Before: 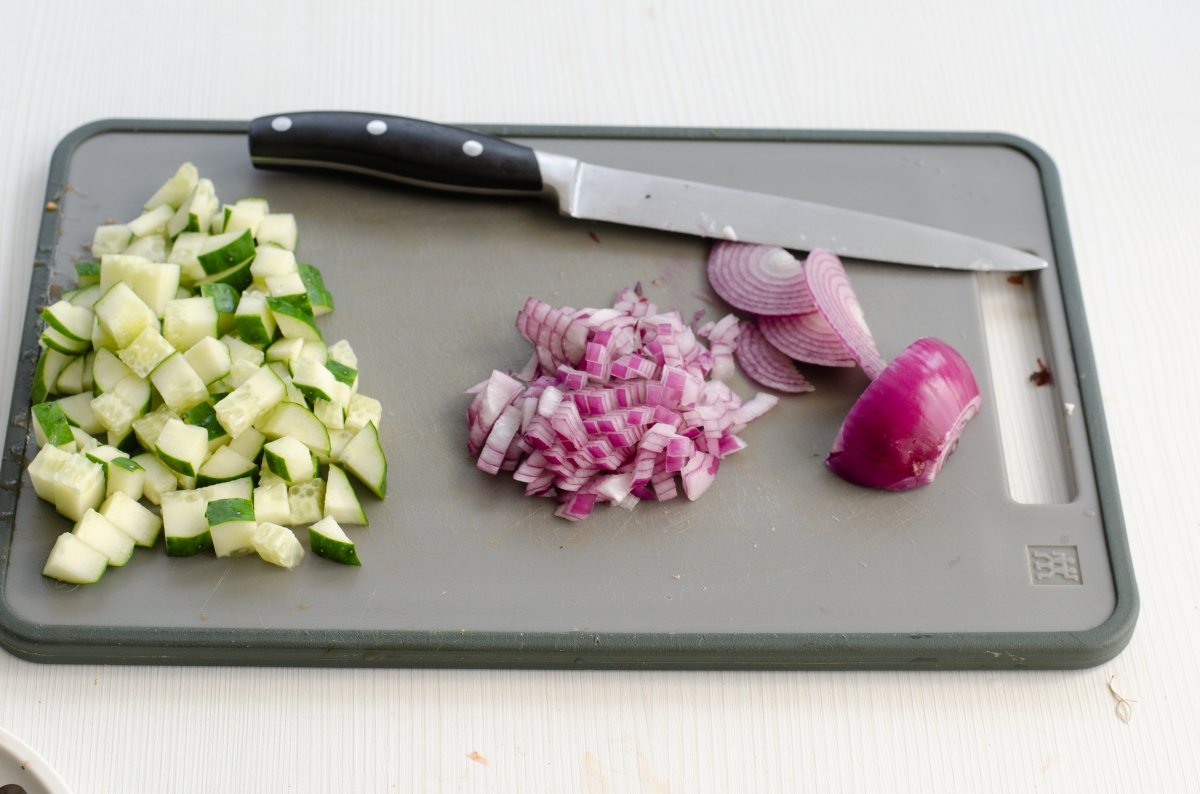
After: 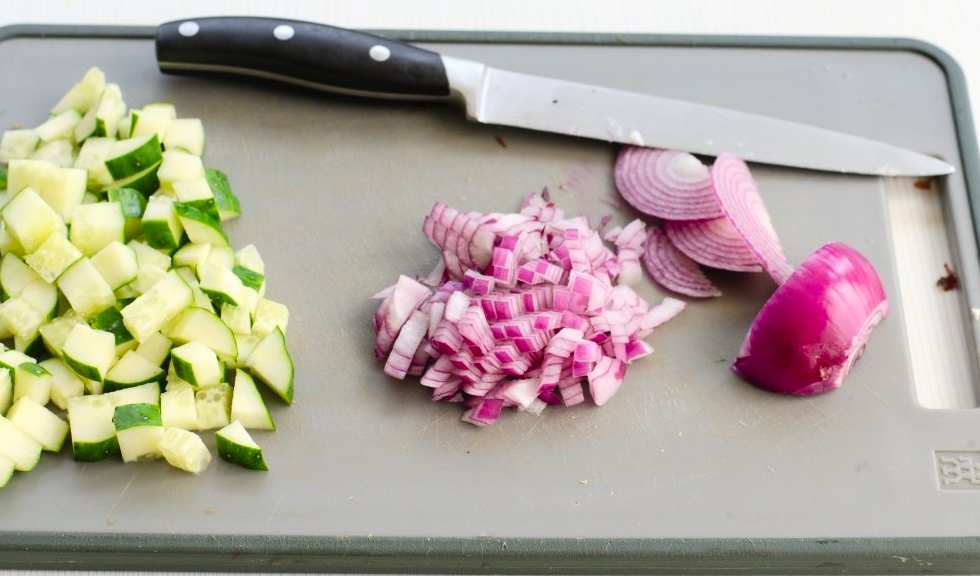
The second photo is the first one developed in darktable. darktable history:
crop: left 7.774%, top 11.97%, right 10.403%, bottom 15.389%
contrast brightness saturation: contrast 0.195, brightness 0.163, saturation 0.227
